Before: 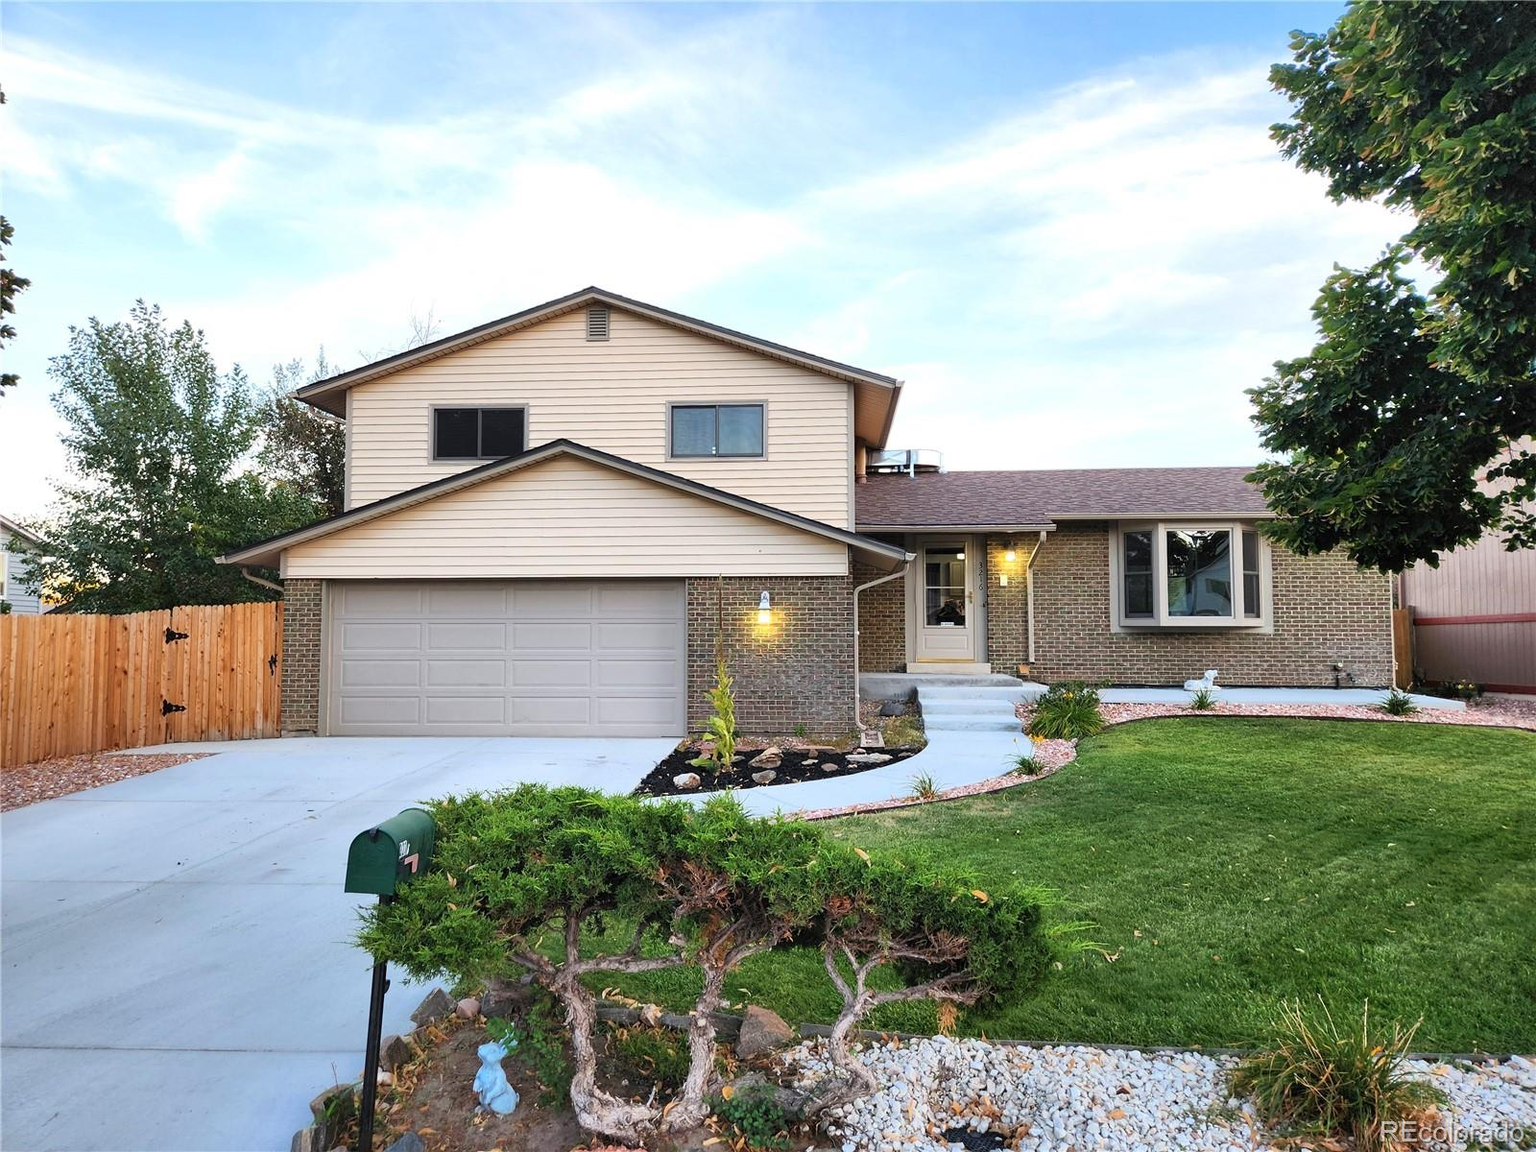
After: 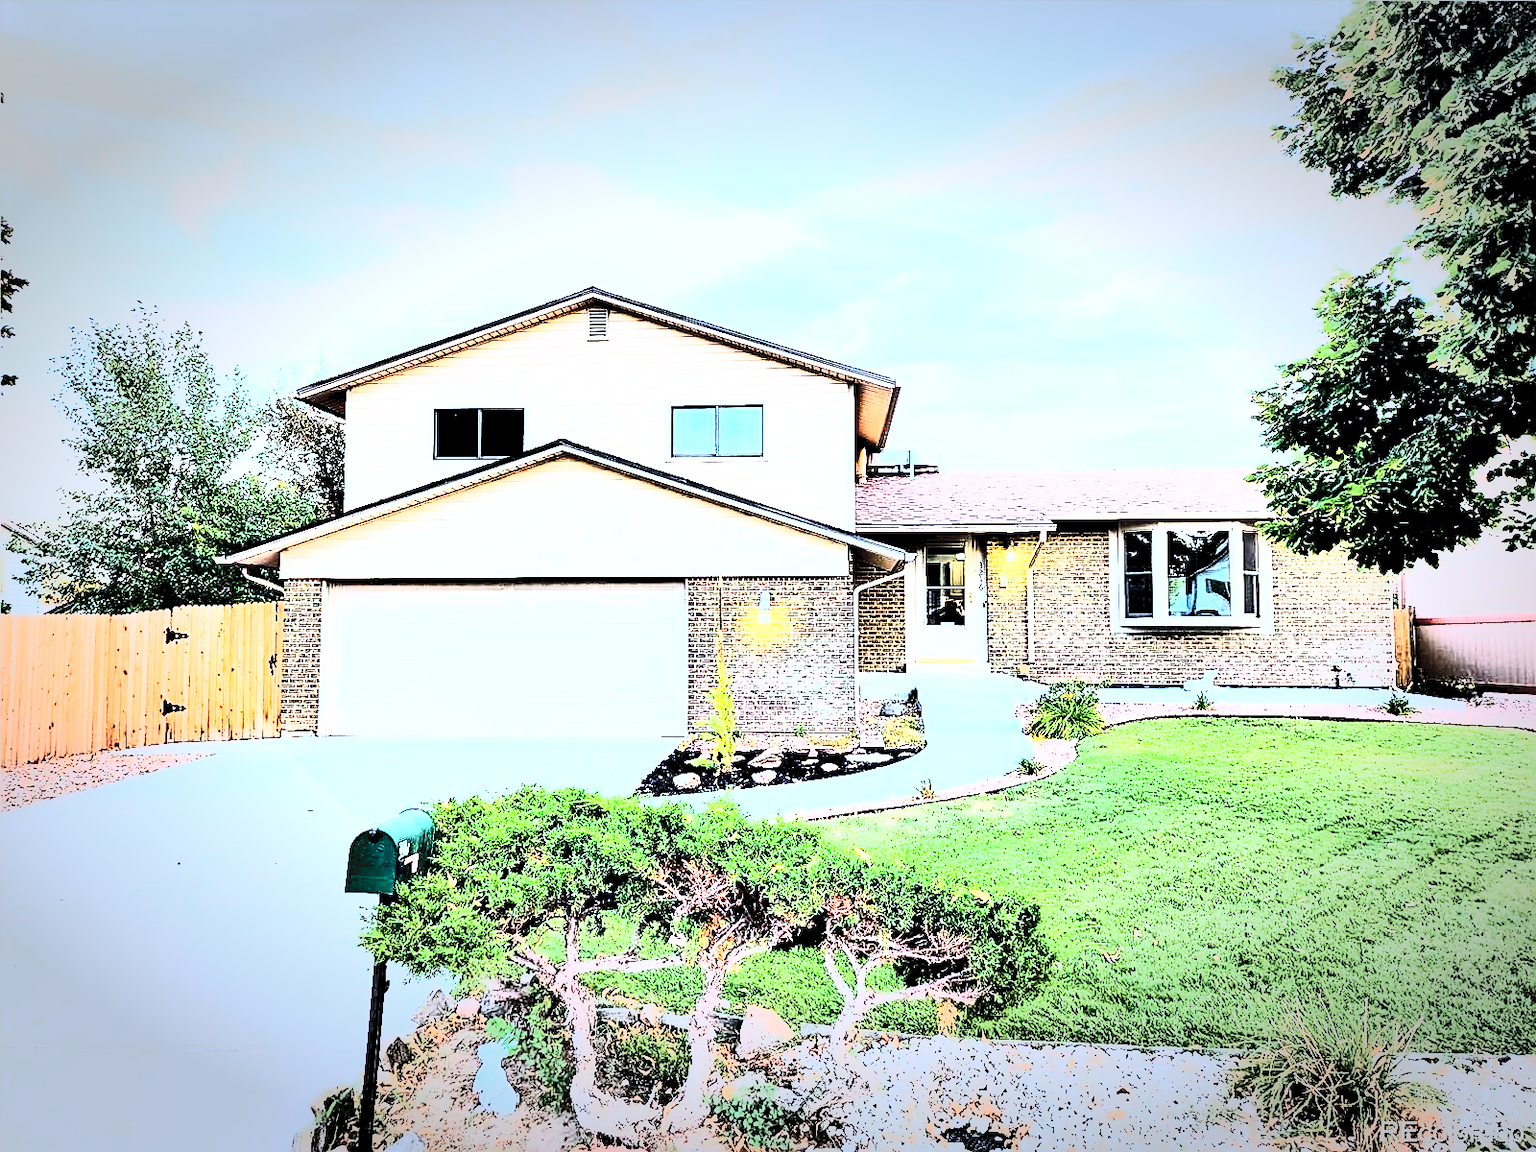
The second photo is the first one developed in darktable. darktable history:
contrast equalizer: y [[0.6 ×6], [0.55 ×6], [0 ×6], [0 ×6], [0 ×6]]
color calibration: x 0.372, y 0.386, temperature 4285.14 K
contrast brightness saturation: contrast 0.417, brightness 0.559, saturation -0.191
exposure: black level correction 0.015, exposure 1.772 EV, compensate highlight preservation false
vignetting: fall-off start 71.23%, width/height ratio 1.335, unbound false
color correction: highlights b* -0.008
sharpen: on, module defaults
base curve: curves: ch0 [(0, 0) (0.007, 0.004) (0.027, 0.03) (0.046, 0.07) (0.207, 0.54) (0.442, 0.872) (0.673, 0.972) (1, 1)]
